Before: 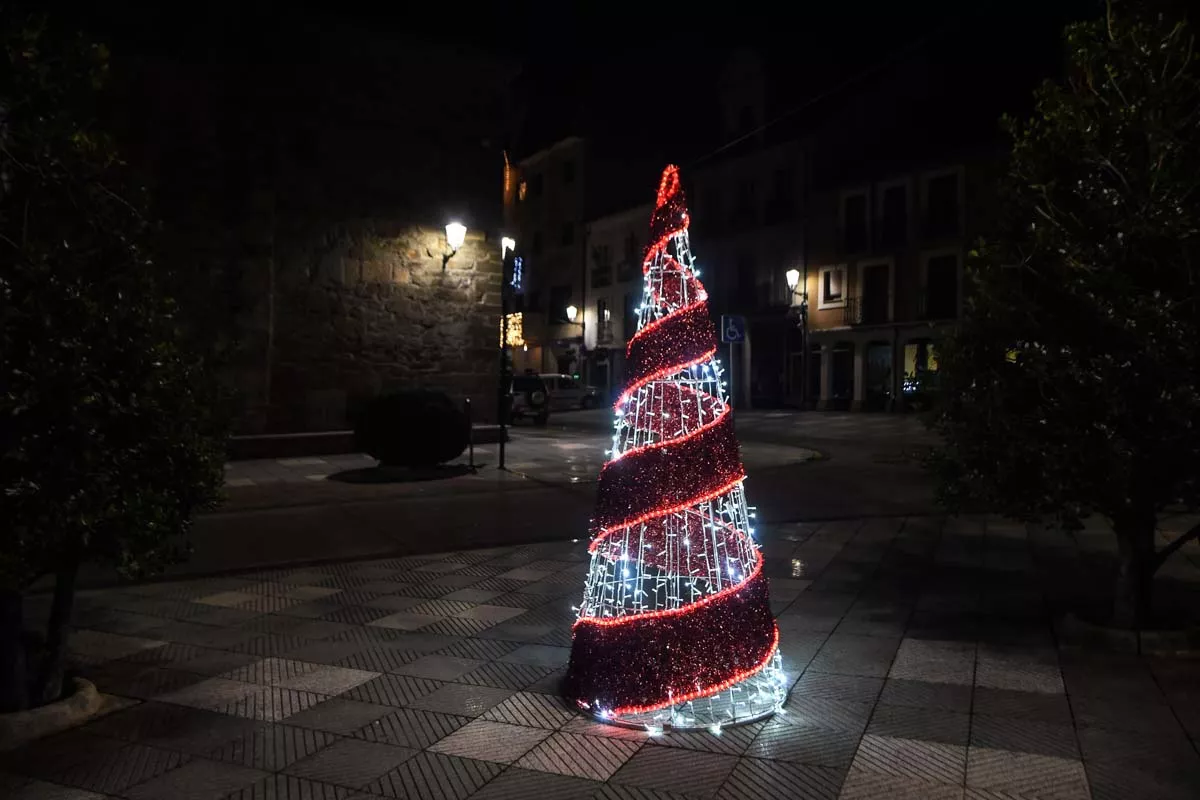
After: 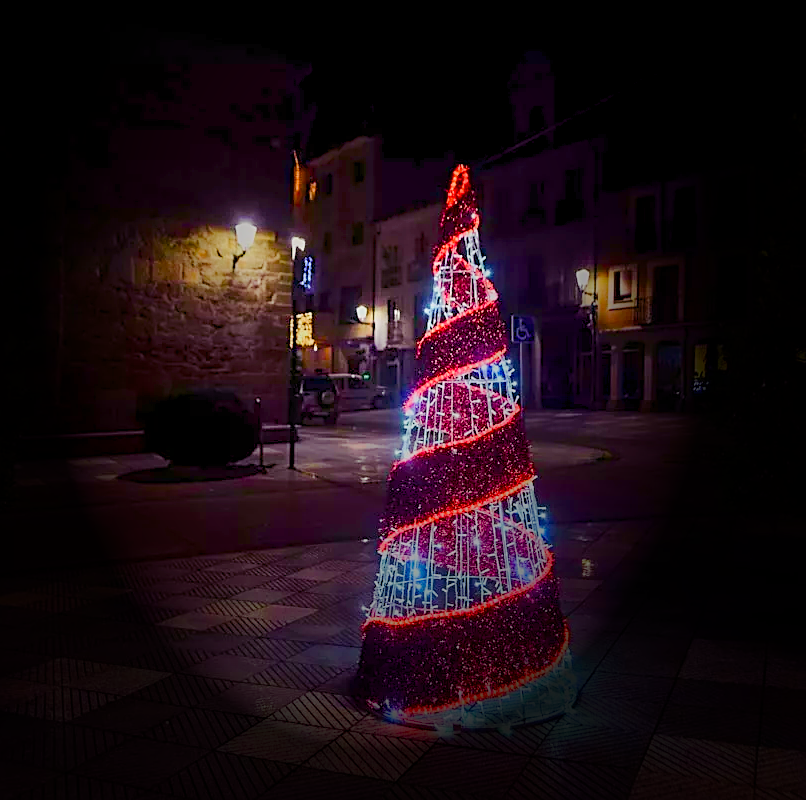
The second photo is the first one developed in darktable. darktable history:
tone curve: curves: ch0 [(0, 0) (0.003, 0.019) (0.011, 0.022) (0.025, 0.029) (0.044, 0.041) (0.069, 0.06) (0.1, 0.09) (0.136, 0.123) (0.177, 0.163) (0.224, 0.206) (0.277, 0.268) (0.335, 0.35) (0.399, 0.436) (0.468, 0.526) (0.543, 0.624) (0.623, 0.713) (0.709, 0.779) (0.801, 0.845) (0.898, 0.912) (1, 1)], color space Lab, independent channels, preserve colors none
crop and rotate: left 17.516%, right 15.269%
sharpen: on, module defaults
exposure: black level correction 0.001, exposure 0.295 EV, compensate highlight preservation false
velvia: on, module defaults
vignetting: fall-off start 16.7%, fall-off radius 100.48%, brightness -0.983, saturation 0.491, center (-0.064, -0.304), width/height ratio 0.72, unbound false
color balance rgb: shadows lift › luminance 0.635%, shadows lift › chroma 6.714%, shadows lift › hue 300.26°, perceptual saturation grading › global saturation 34.986%, perceptual saturation grading › highlights -25.505%, perceptual saturation grading › shadows 50.146%, perceptual brilliance grading › mid-tones 10.283%, perceptual brilliance grading › shadows 15.095%, contrast -29.427%
